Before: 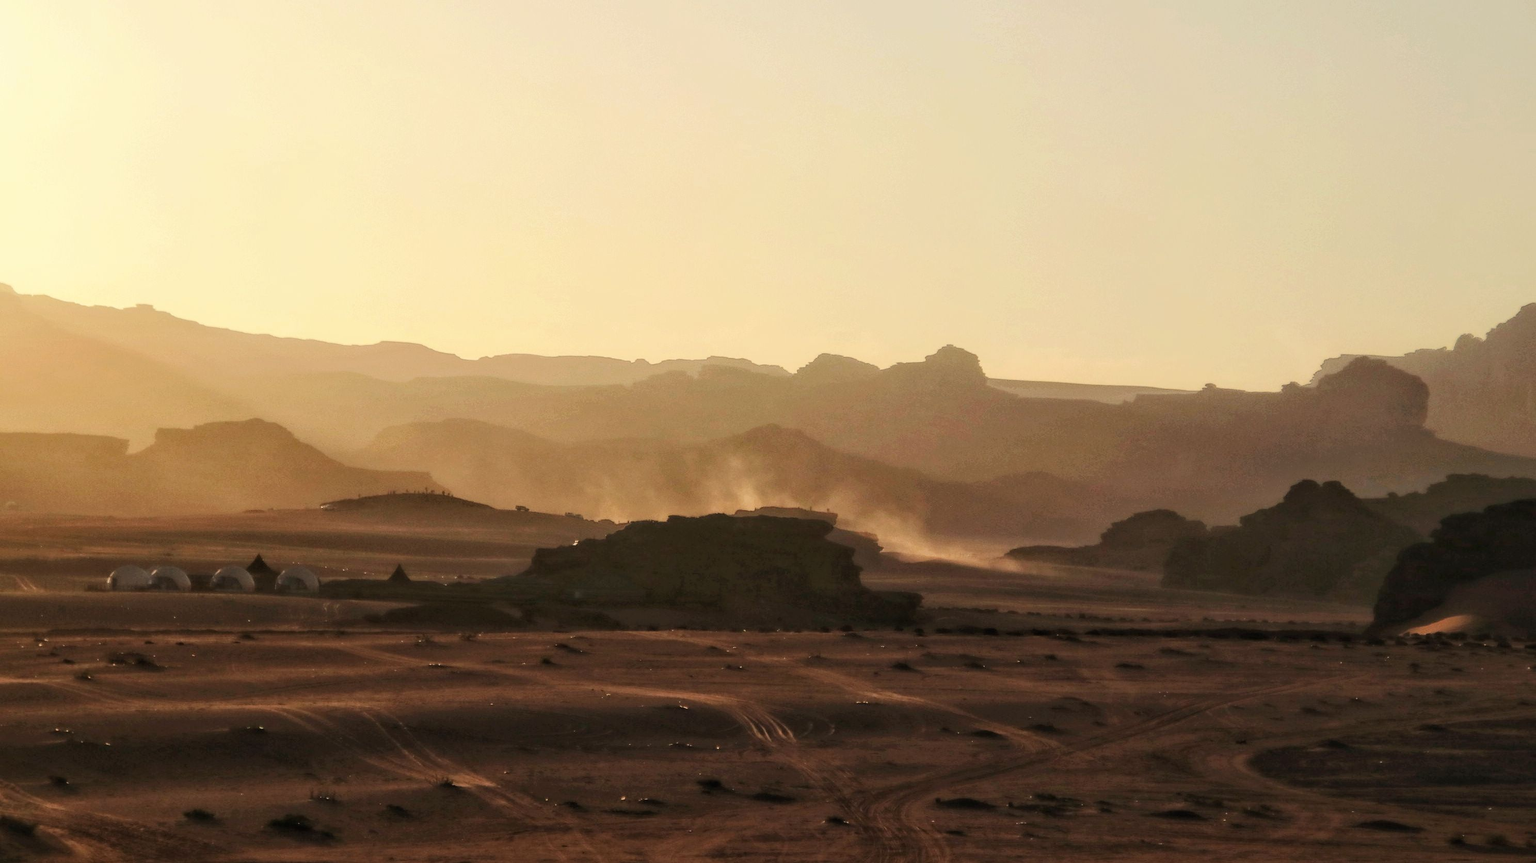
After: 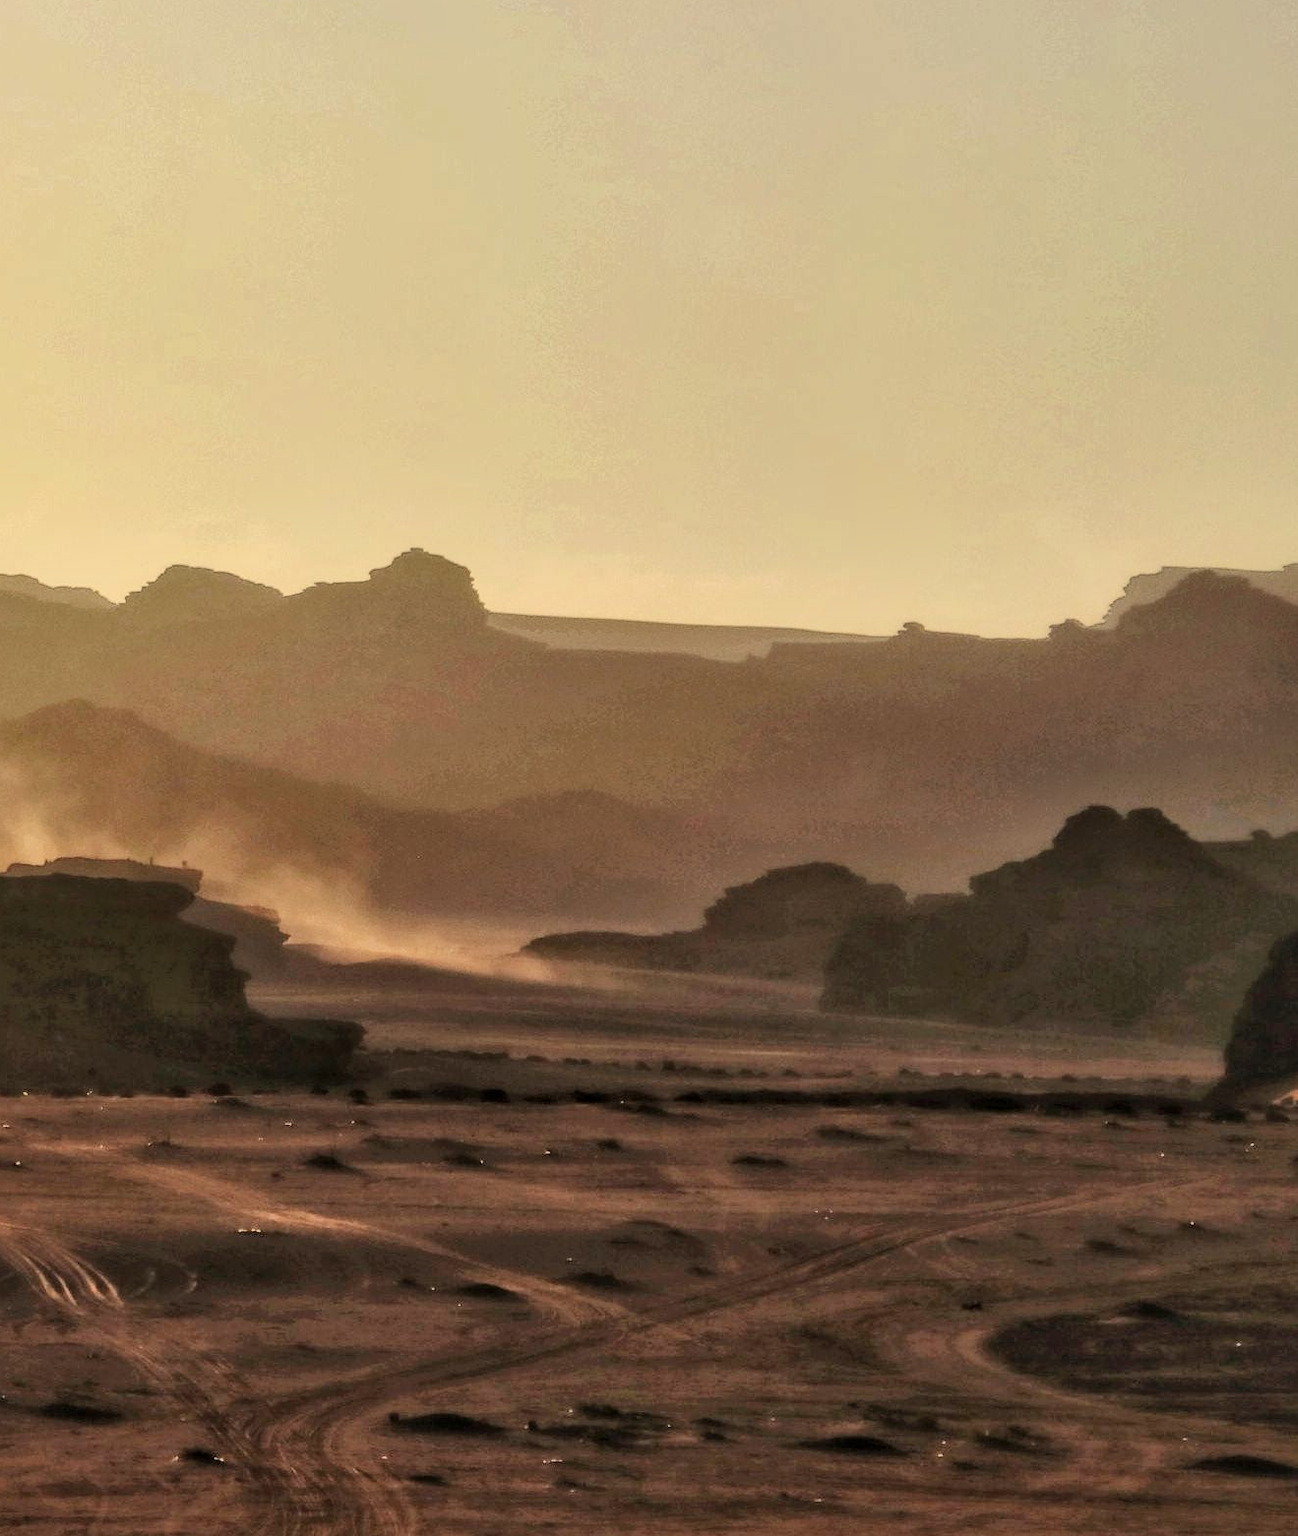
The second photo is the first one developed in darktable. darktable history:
shadows and highlights: shadows 52.42, soften with gaussian
local contrast: mode bilateral grid, contrast 20, coarseness 50, detail 120%, midtone range 0.2
crop: left 47.628%, top 6.643%, right 7.874%
